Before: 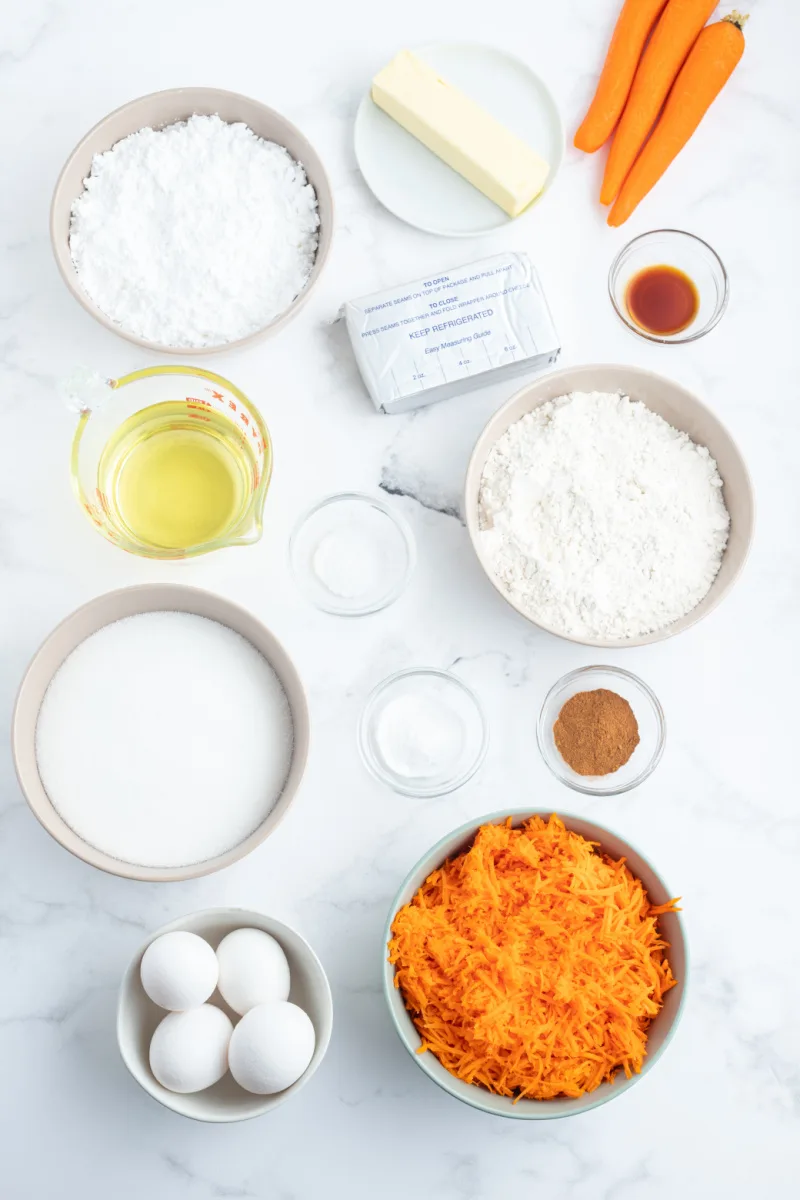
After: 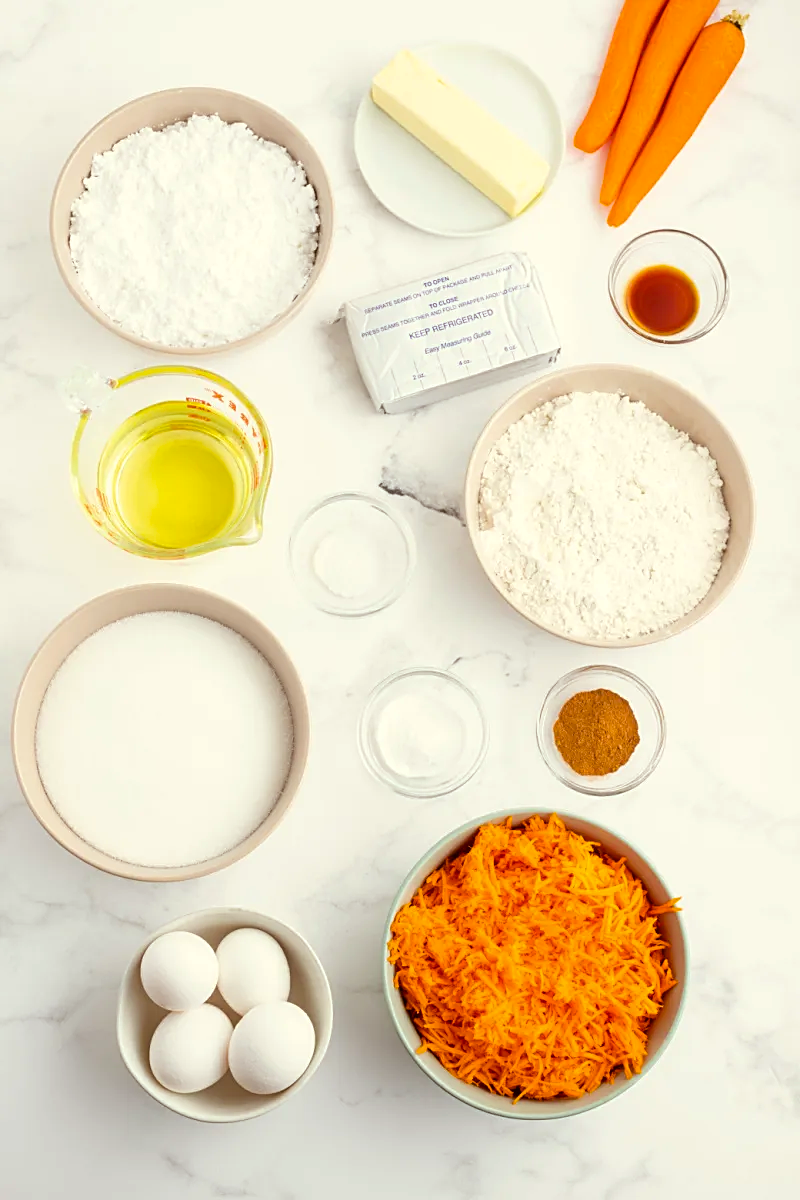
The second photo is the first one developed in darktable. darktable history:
sharpen: on, module defaults
color balance rgb: power › luminance -7.823%, power › chroma 1.367%, power › hue 330.33°, perceptual saturation grading › global saturation 19.424%, global vibrance 20%
color correction: highlights a* -1.24, highlights b* 10.34, shadows a* 0.846, shadows b* 19.36
